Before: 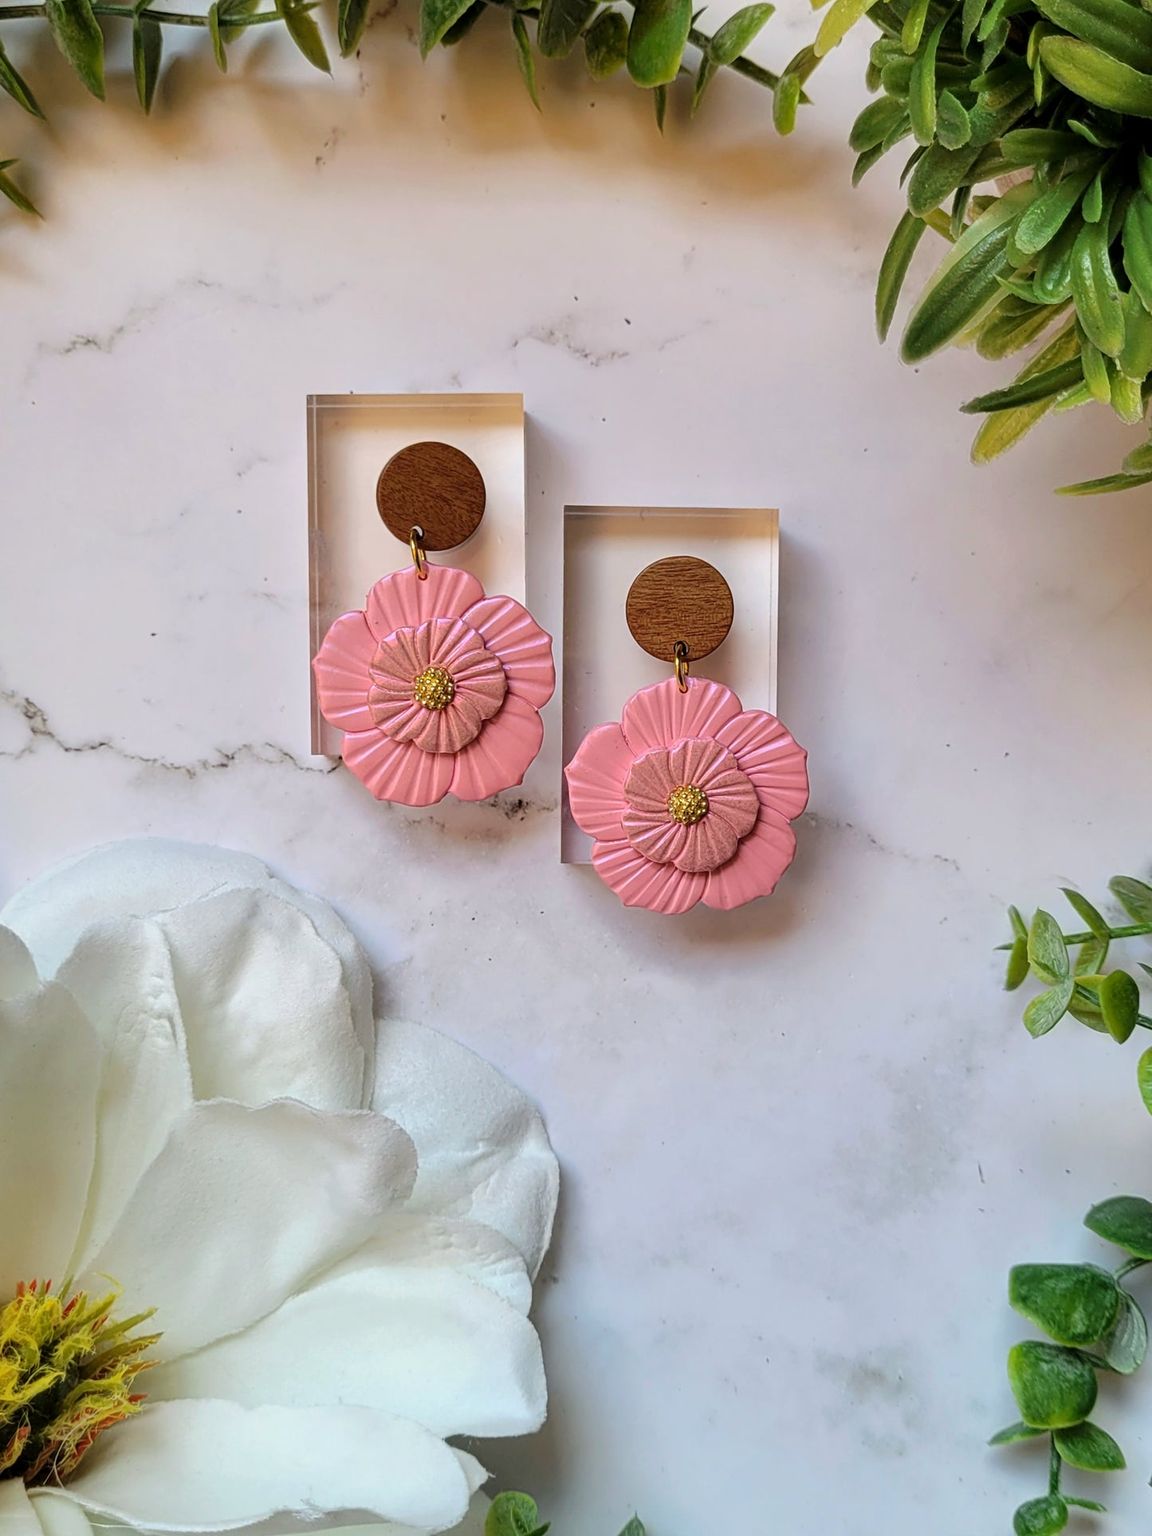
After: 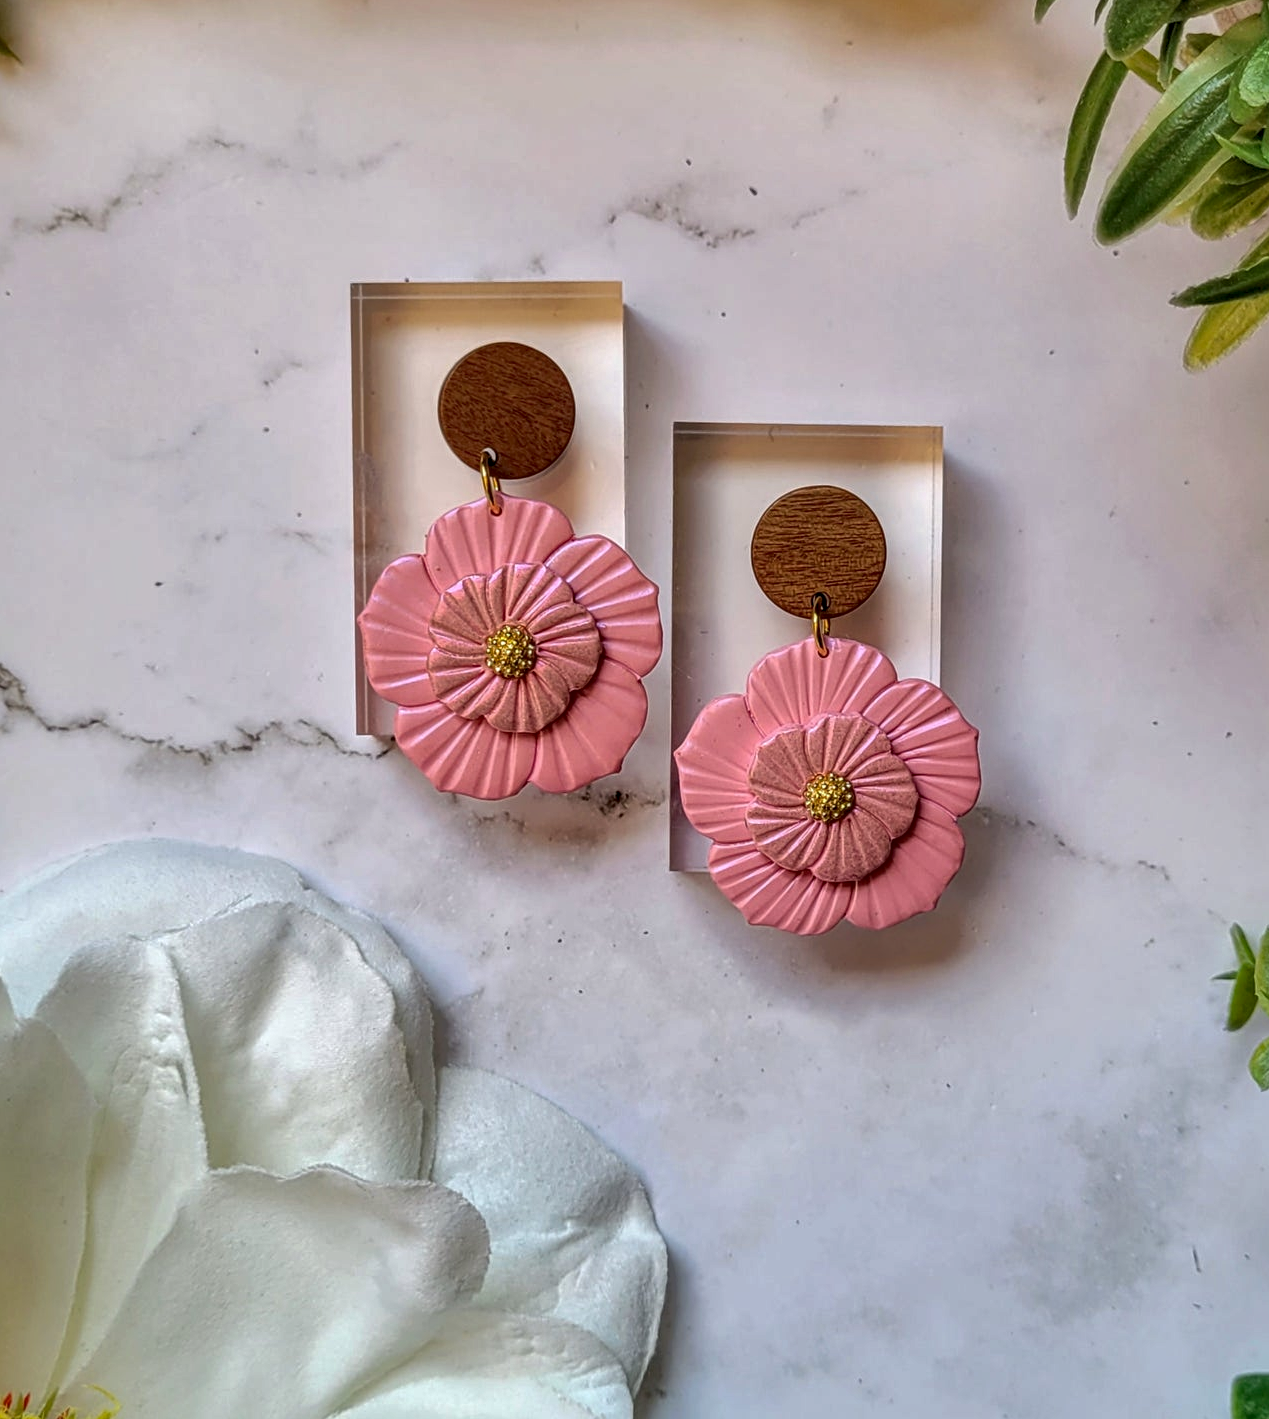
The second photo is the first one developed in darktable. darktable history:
tone equalizer: edges refinement/feathering 500, mask exposure compensation -1.57 EV, preserve details no
shadows and highlights: highlights color adjustment 55.62%
crop and rotate: left 2.39%, top 11.039%, right 9.745%, bottom 15.284%
local contrast: detail 150%
